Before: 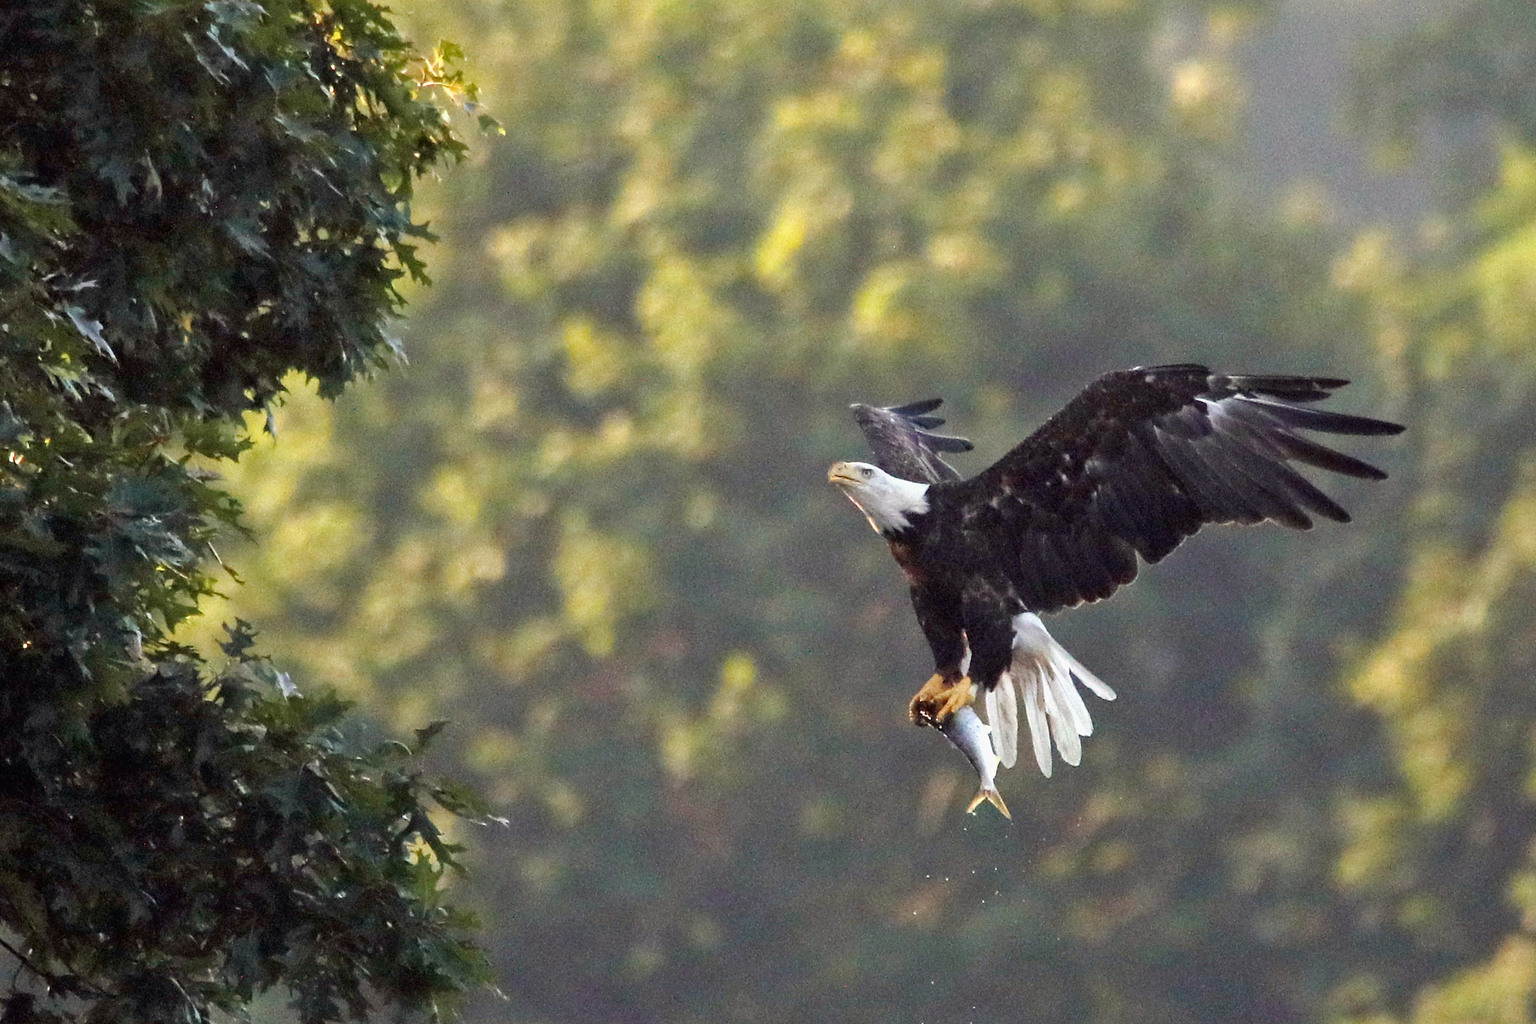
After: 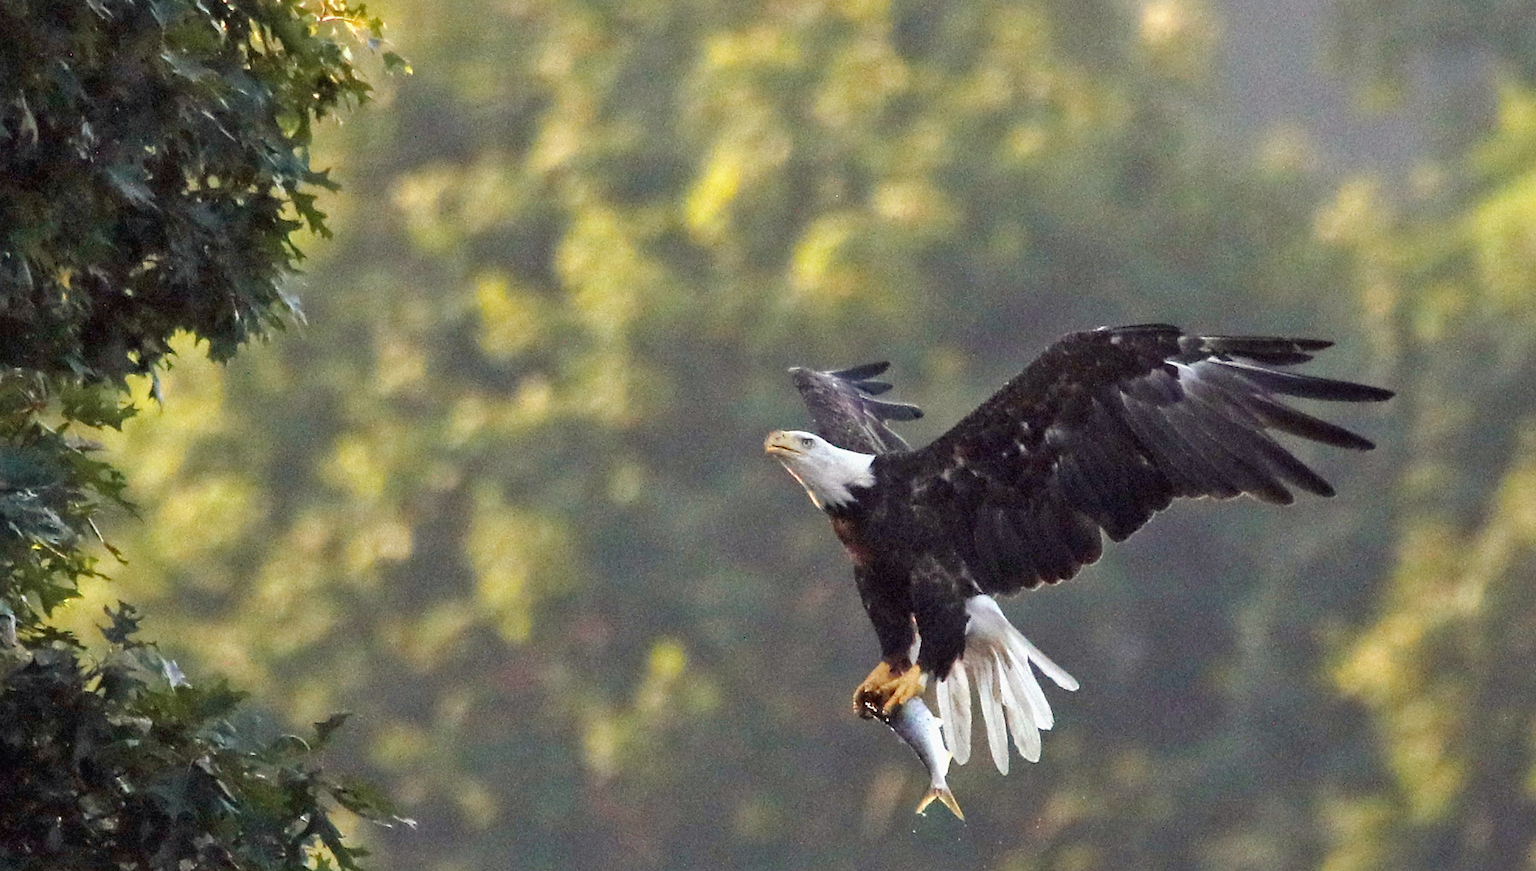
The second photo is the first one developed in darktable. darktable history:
tone equalizer: on, module defaults
shadows and highlights: shadows 25.46, highlights -23.85
crop: left 8.294%, top 6.578%, bottom 15.344%
